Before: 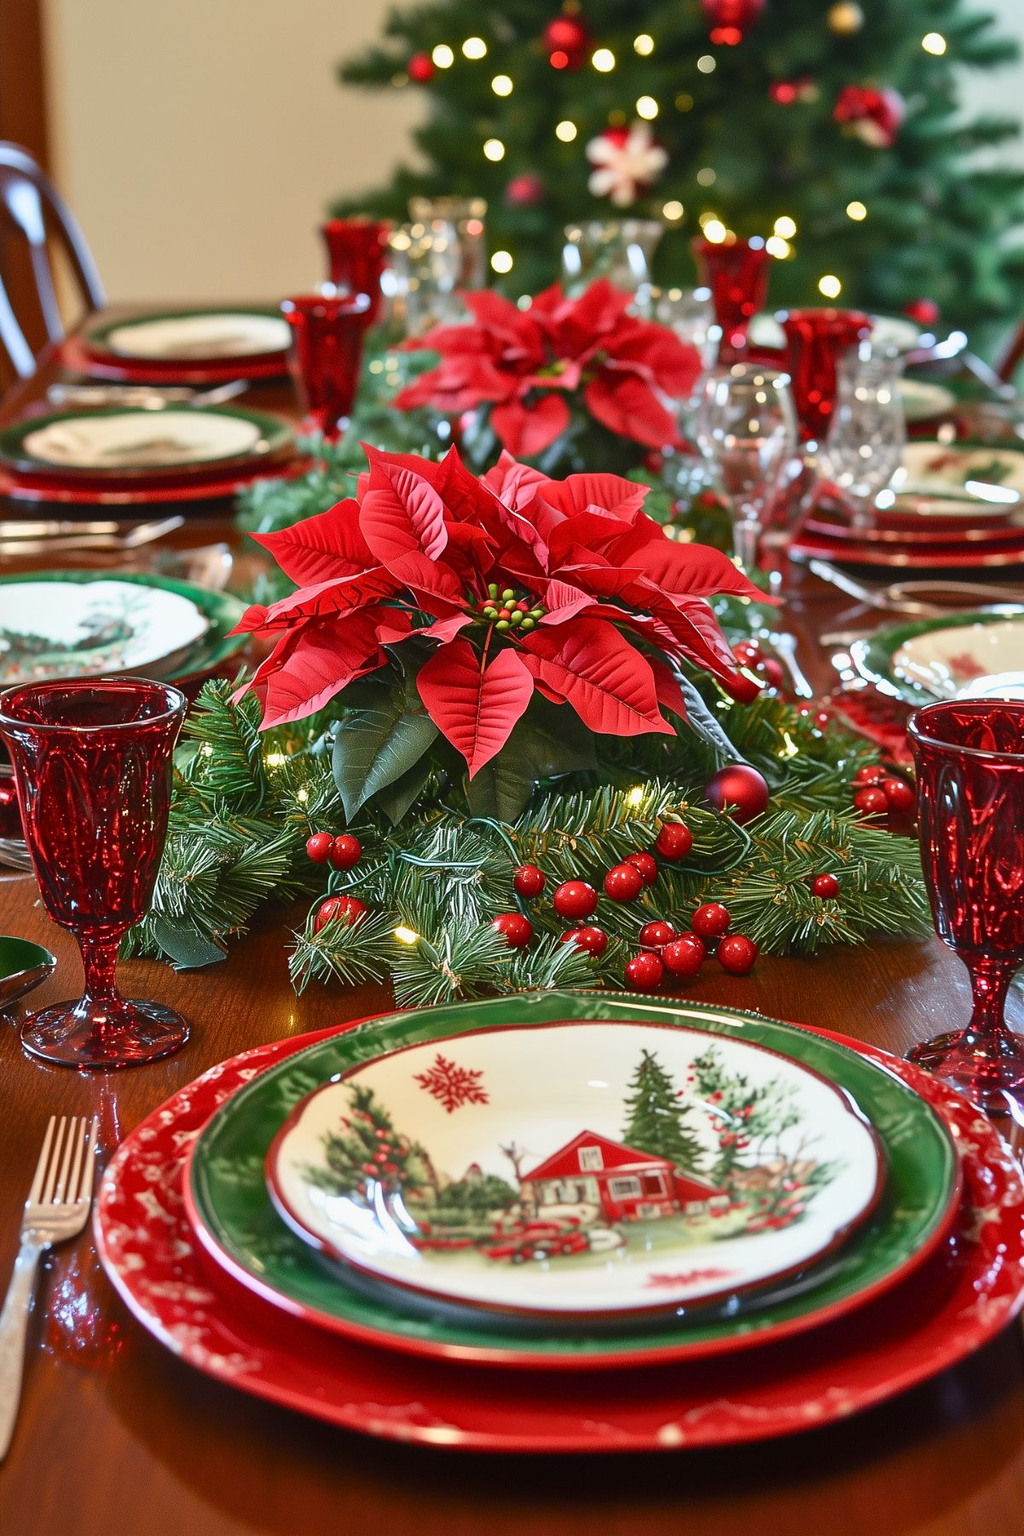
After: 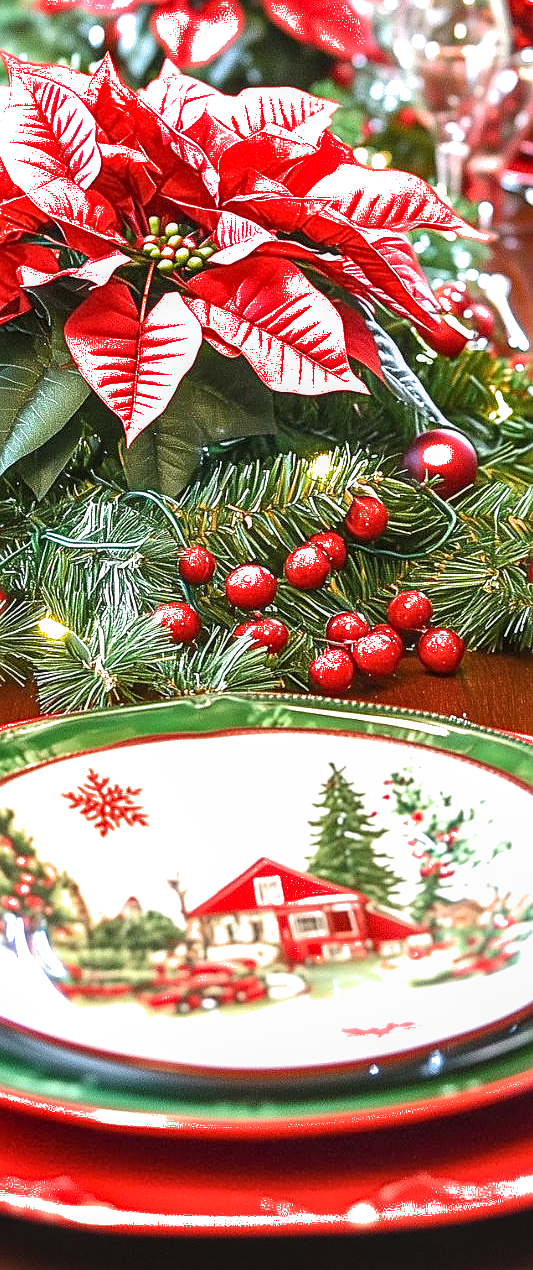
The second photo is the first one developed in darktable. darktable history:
filmic rgb: middle gray luminance 18.32%, black relative exposure -11.42 EV, white relative exposure 2.55 EV, threshold 3 EV, target black luminance 0%, hardness 8.35, latitude 98.83%, contrast 1.085, shadows ↔ highlights balance 0.326%, color science v5 (2021), iterations of high-quality reconstruction 0, contrast in shadows safe, contrast in highlights safe, enable highlight reconstruction true
crop: left 35.367%, top 26.041%, right 20.205%, bottom 3.402%
exposure: black level correction 0, exposure 1.189 EV, compensate exposure bias true, compensate highlight preservation false
local contrast: on, module defaults
sharpen: on, module defaults
